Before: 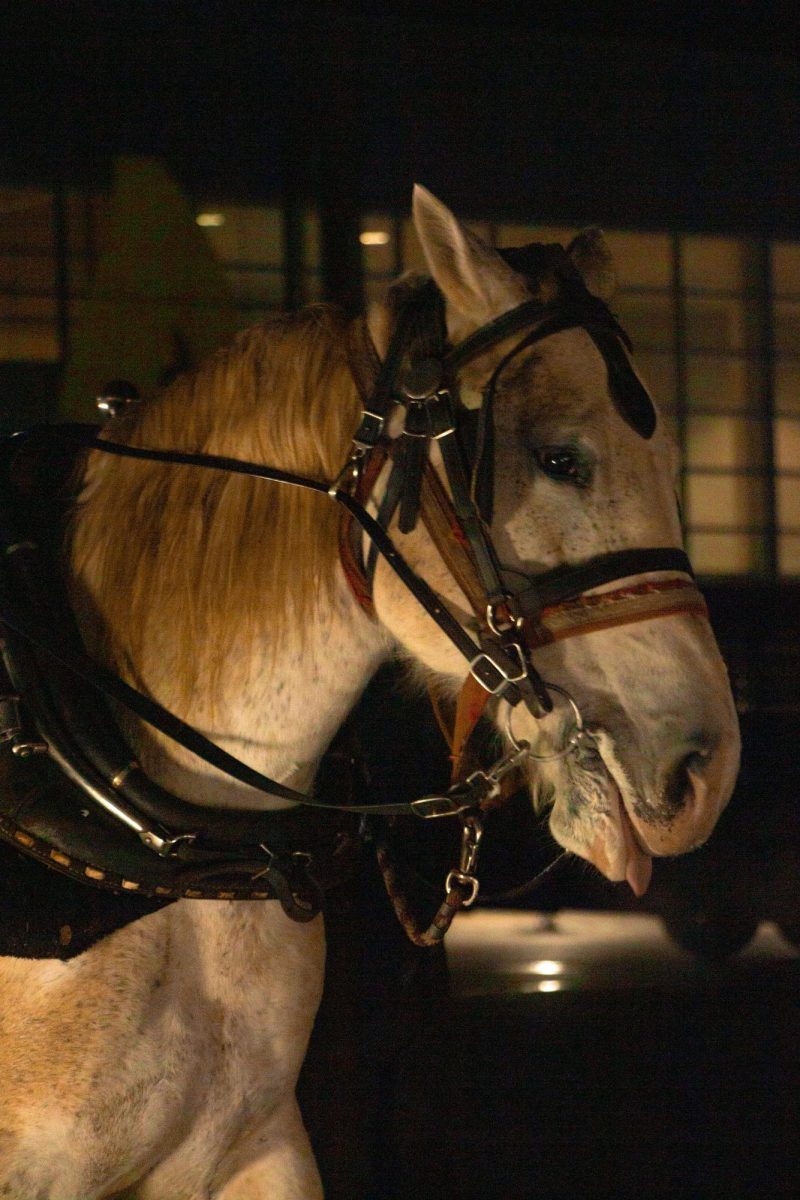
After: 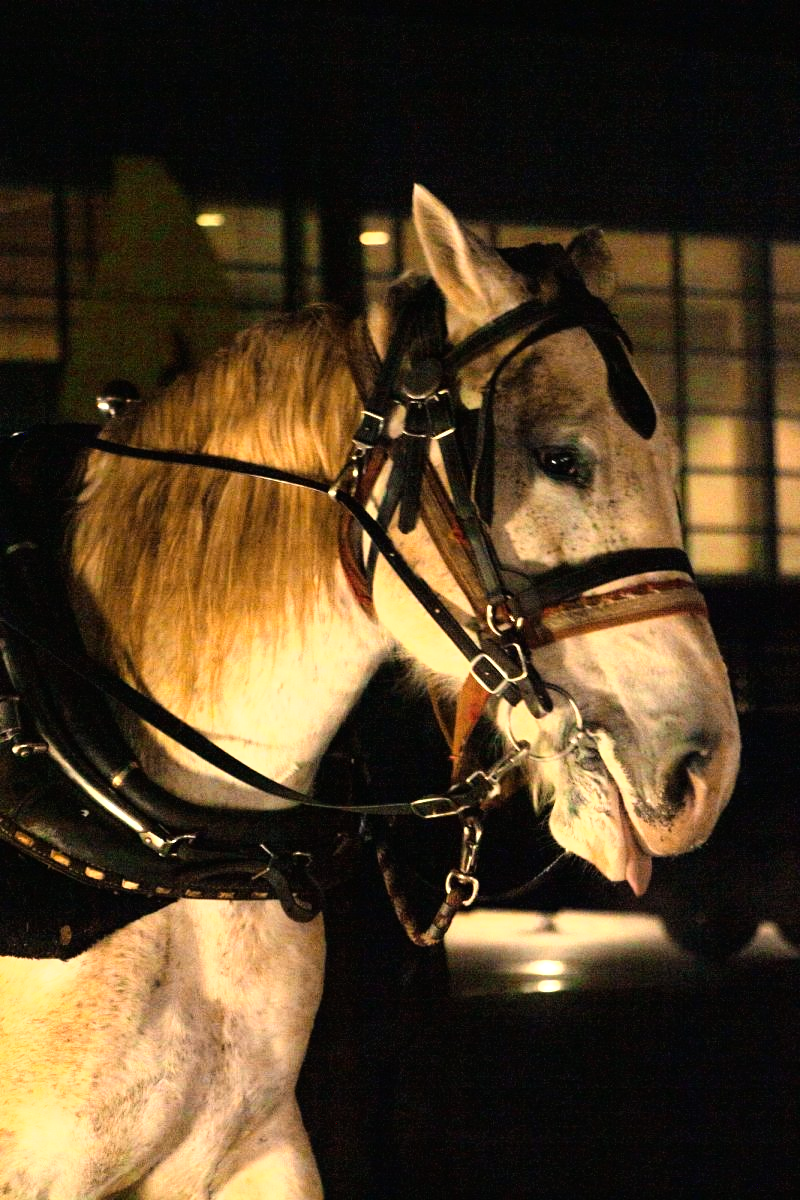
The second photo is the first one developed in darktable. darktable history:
exposure: black level correction 0.001, exposure 0.499 EV, compensate exposure bias true, compensate highlight preservation false
tone equalizer: -8 EV 0.001 EV, -7 EV -0.002 EV, -6 EV 0.003 EV, -5 EV -0.061 EV, -4 EV -0.15 EV, -3 EV -0.147 EV, -2 EV 0.214 EV, -1 EV 0.726 EV, +0 EV 0.506 EV, edges refinement/feathering 500, mask exposure compensation -1.57 EV, preserve details no
base curve: curves: ch0 [(0, 0) (0.007, 0.004) (0.027, 0.03) (0.046, 0.07) (0.207, 0.54) (0.442, 0.872) (0.673, 0.972) (1, 1)], exposure shift 0.01
